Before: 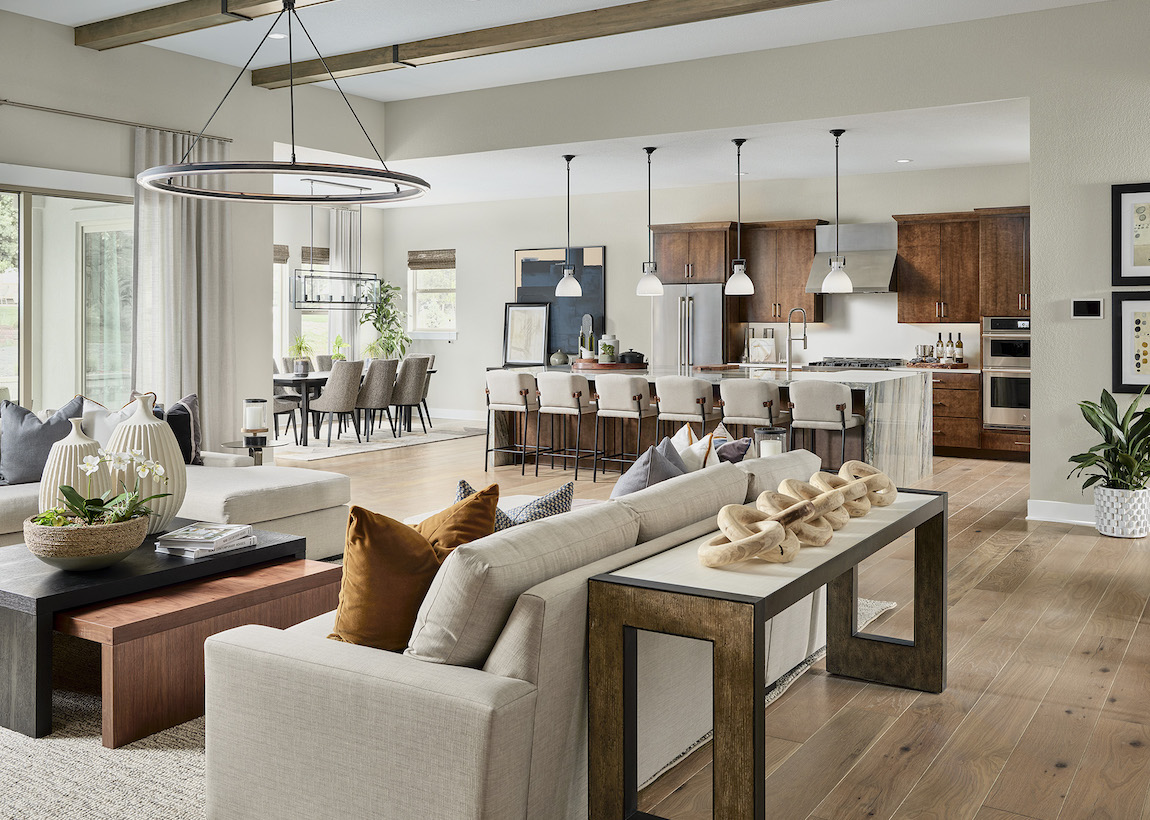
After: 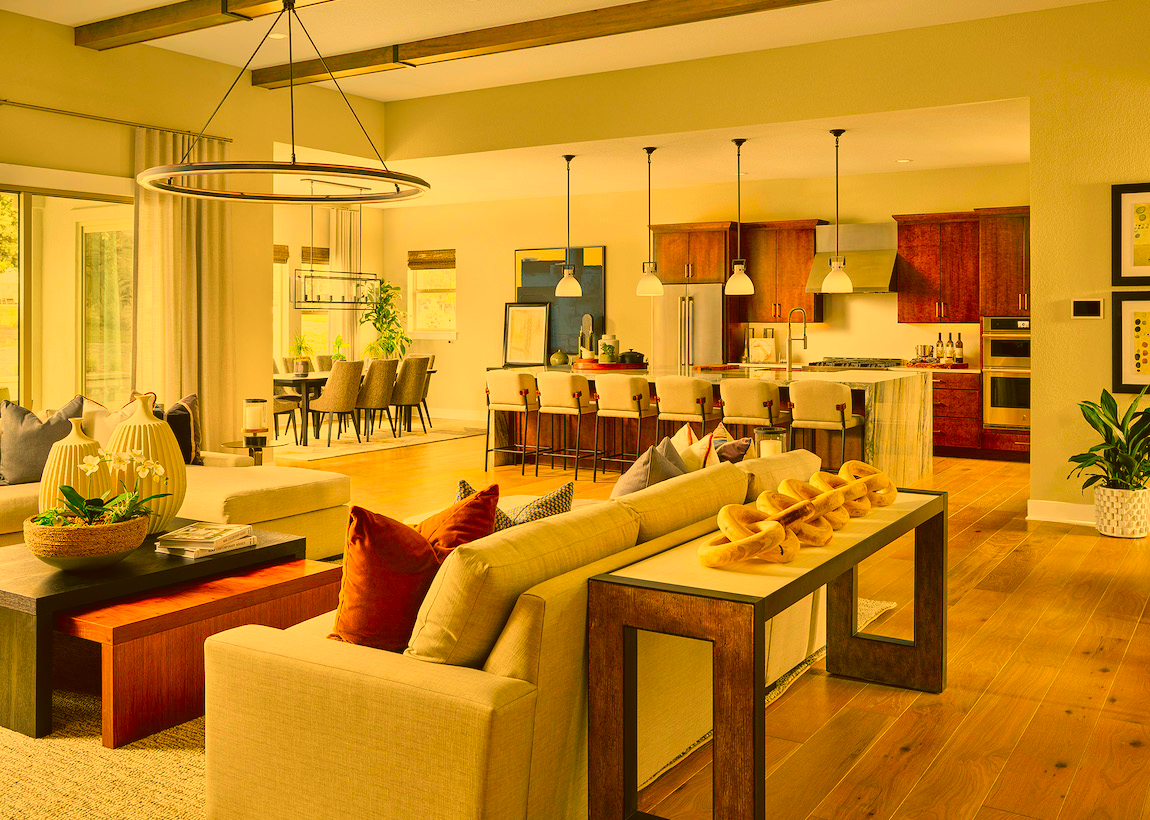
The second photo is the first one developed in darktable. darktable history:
color balance rgb: shadows lift › chroma 2%, shadows lift › hue 219.6°, power › hue 313.2°, highlights gain › chroma 3%, highlights gain › hue 75.6°, global offset › luminance 0.5%, perceptual saturation grading › global saturation 15.33%, perceptual saturation grading › highlights -19.33%, perceptual saturation grading › shadows 20%, global vibrance 20%
color correction: highlights a* 10.44, highlights b* 30.04, shadows a* 2.73, shadows b* 17.51, saturation 1.72
